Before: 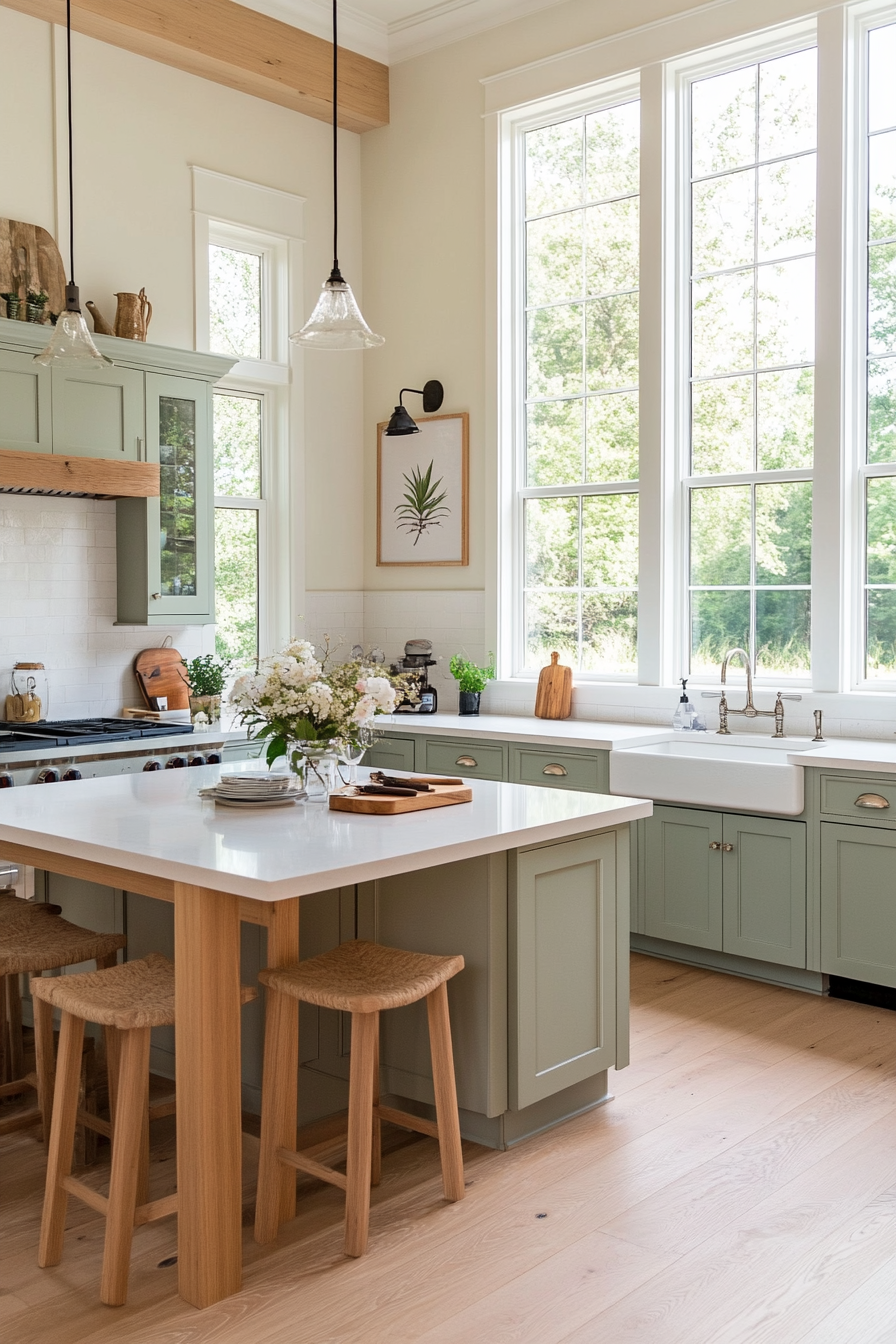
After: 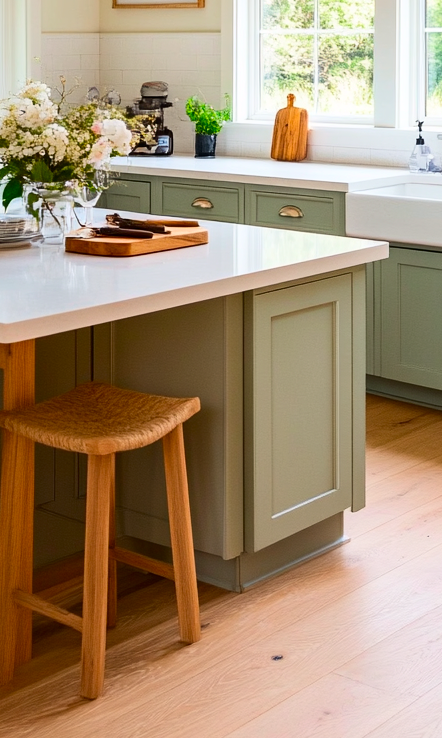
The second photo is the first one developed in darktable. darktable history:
contrast brightness saturation: contrast 0.18, saturation 0.298
levels: mode automatic, levels [0.116, 0.574, 1]
crop: left 29.511%, top 41.576%, right 21.117%, bottom 3.466%
color balance rgb: perceptual saturation grading › global saturation 18.033%, global vibrance 20%
